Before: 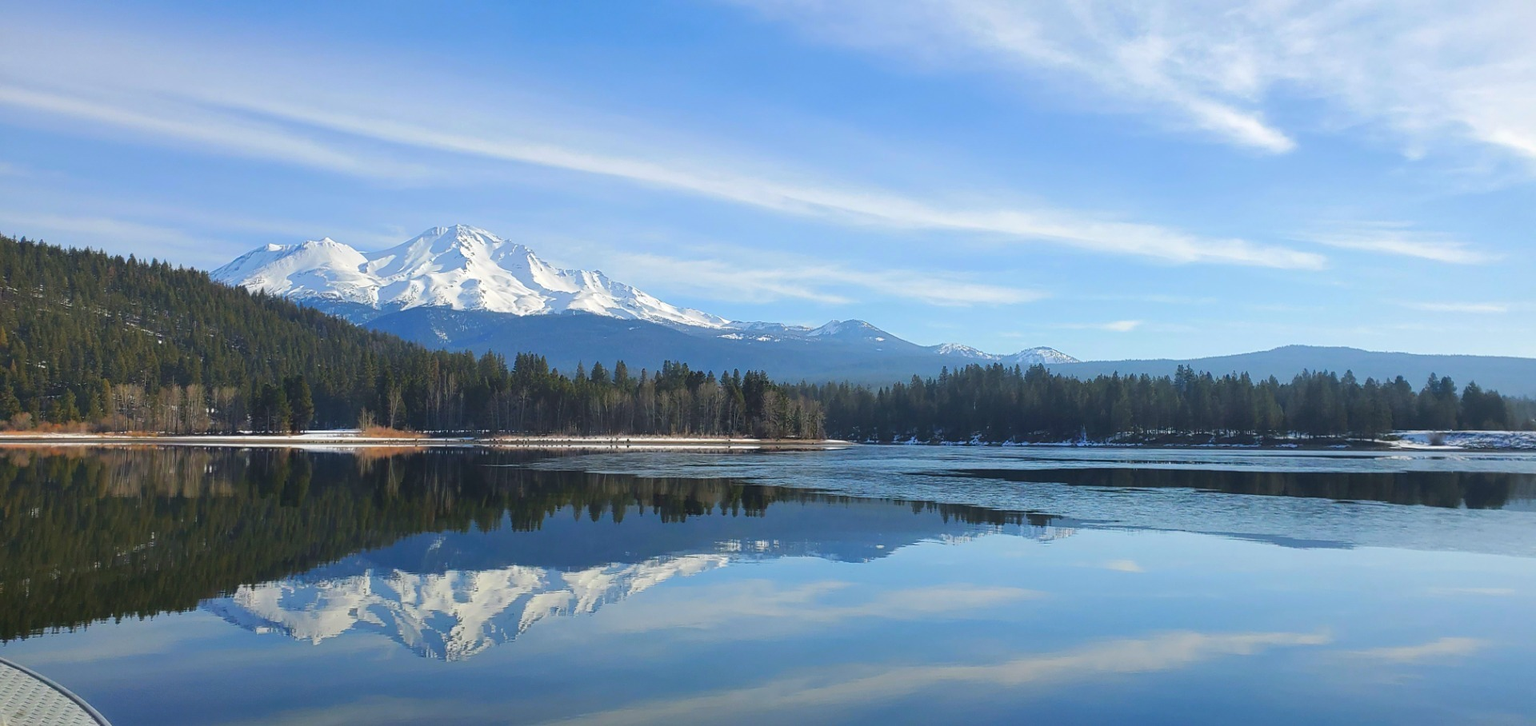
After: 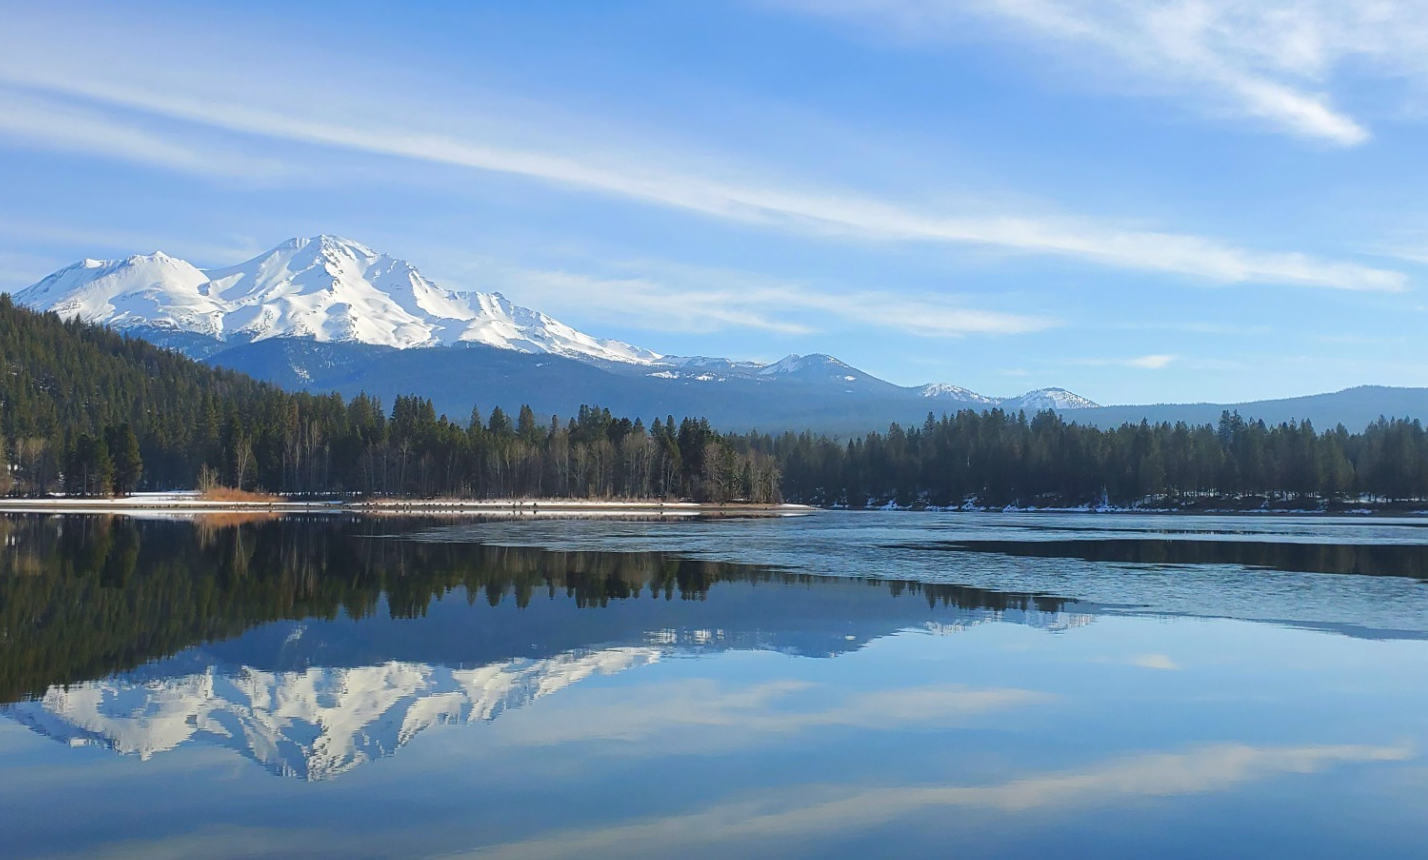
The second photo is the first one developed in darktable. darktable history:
crop and rotate: left 13.038%, top 5.28%, right 12.55%
